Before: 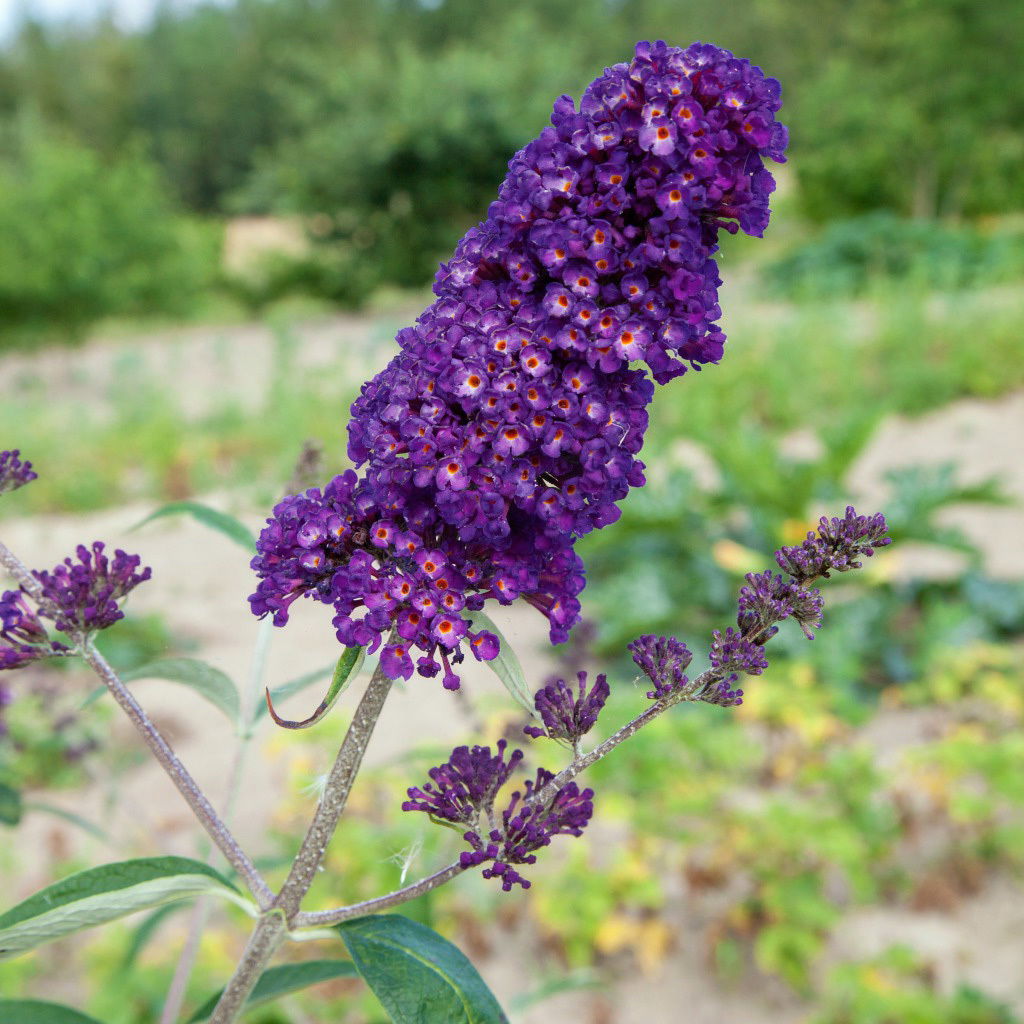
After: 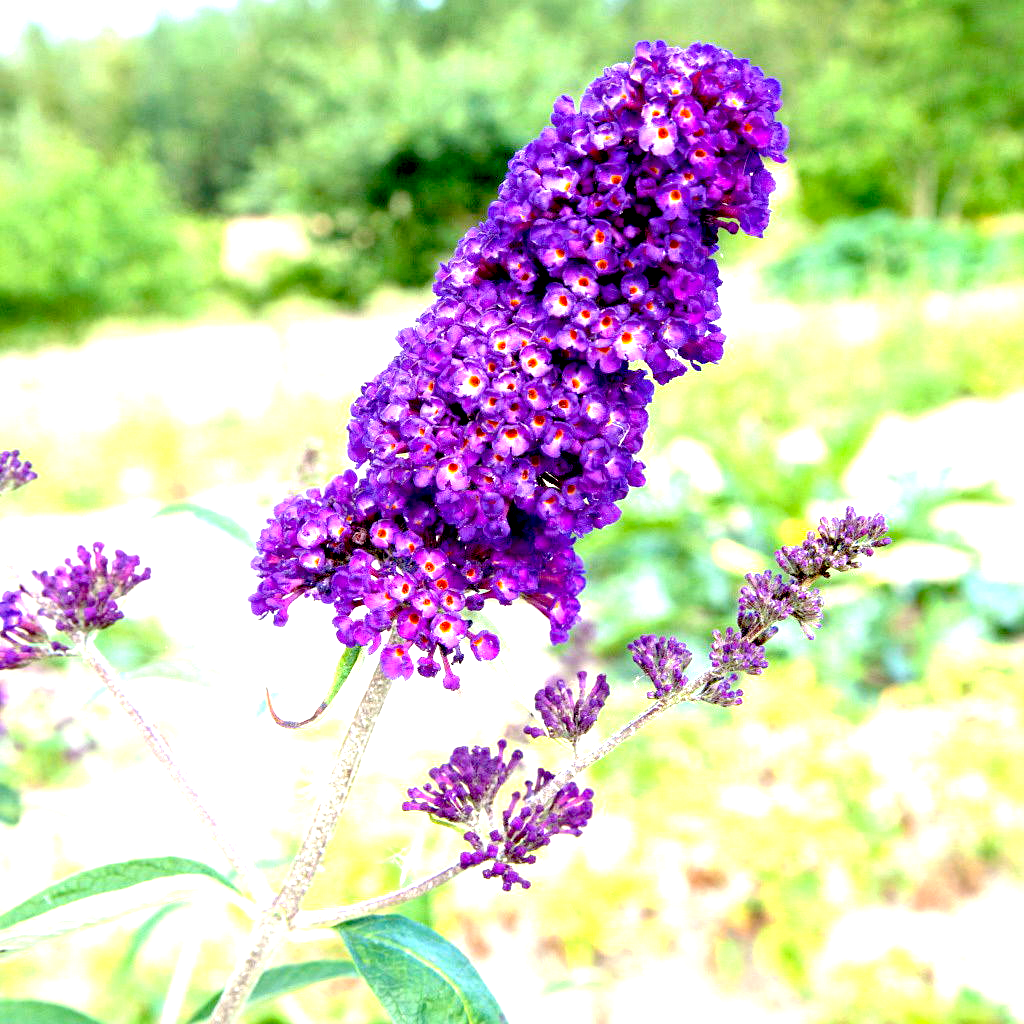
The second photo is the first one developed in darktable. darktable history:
exposure: black level correction 0.014, exposure 1.787 EV, compensate highlight preservation false
